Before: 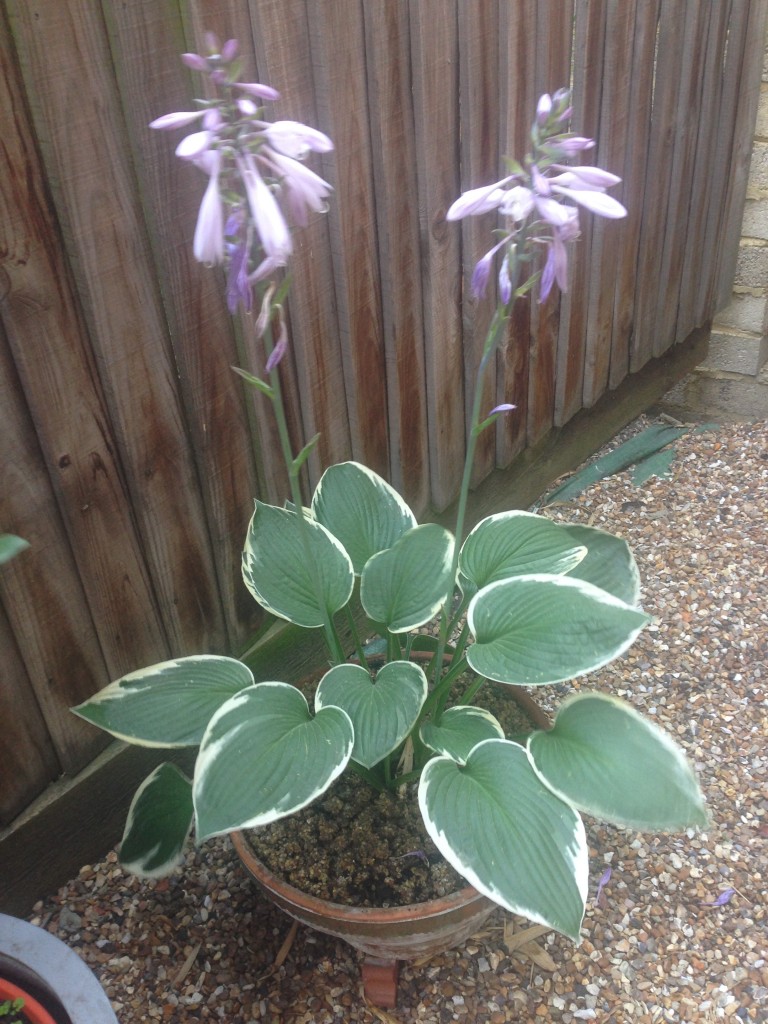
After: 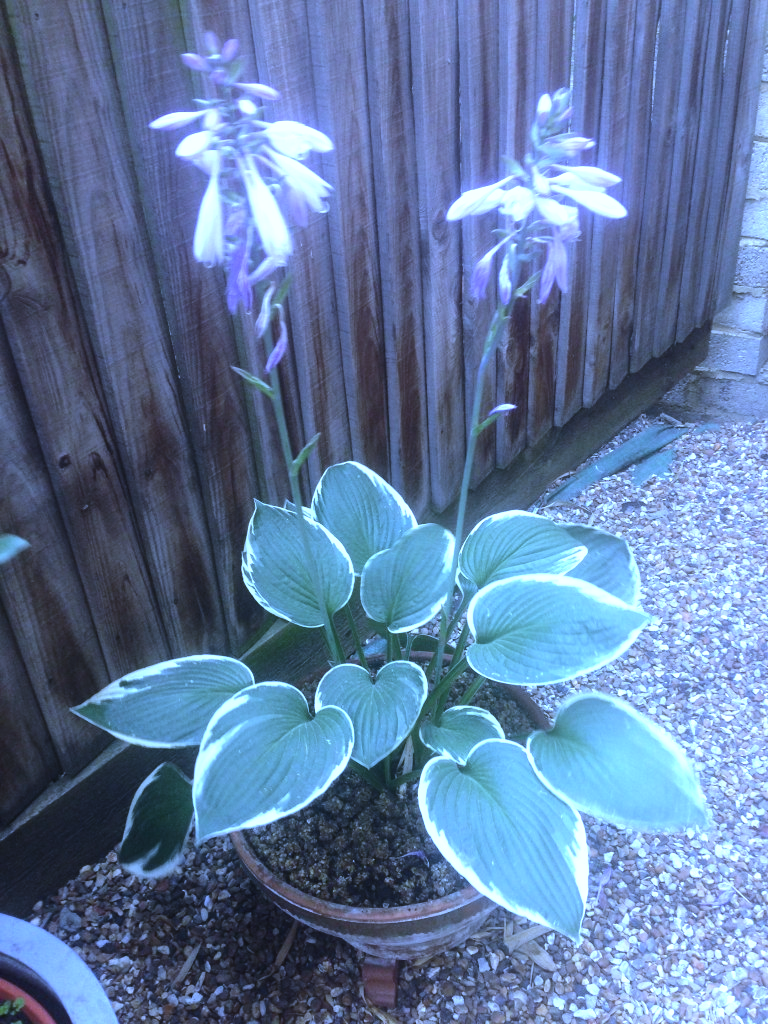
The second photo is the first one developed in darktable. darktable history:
tone equalizer: -8 EV -0.75 EV, -7 EV -0.7 EV, -6 EV -0.6 EV, -5 EV -0.4 EV, -3 EV 0.4 EV, -2 EV 0.6 EV, -1 EV 0.7 EV, +0 EV 0.75 EV, edges refinement/feathering 500, mask exposure compensation -1.57 EV, preserve details no
white balance: red 0.766, blue 1.537
